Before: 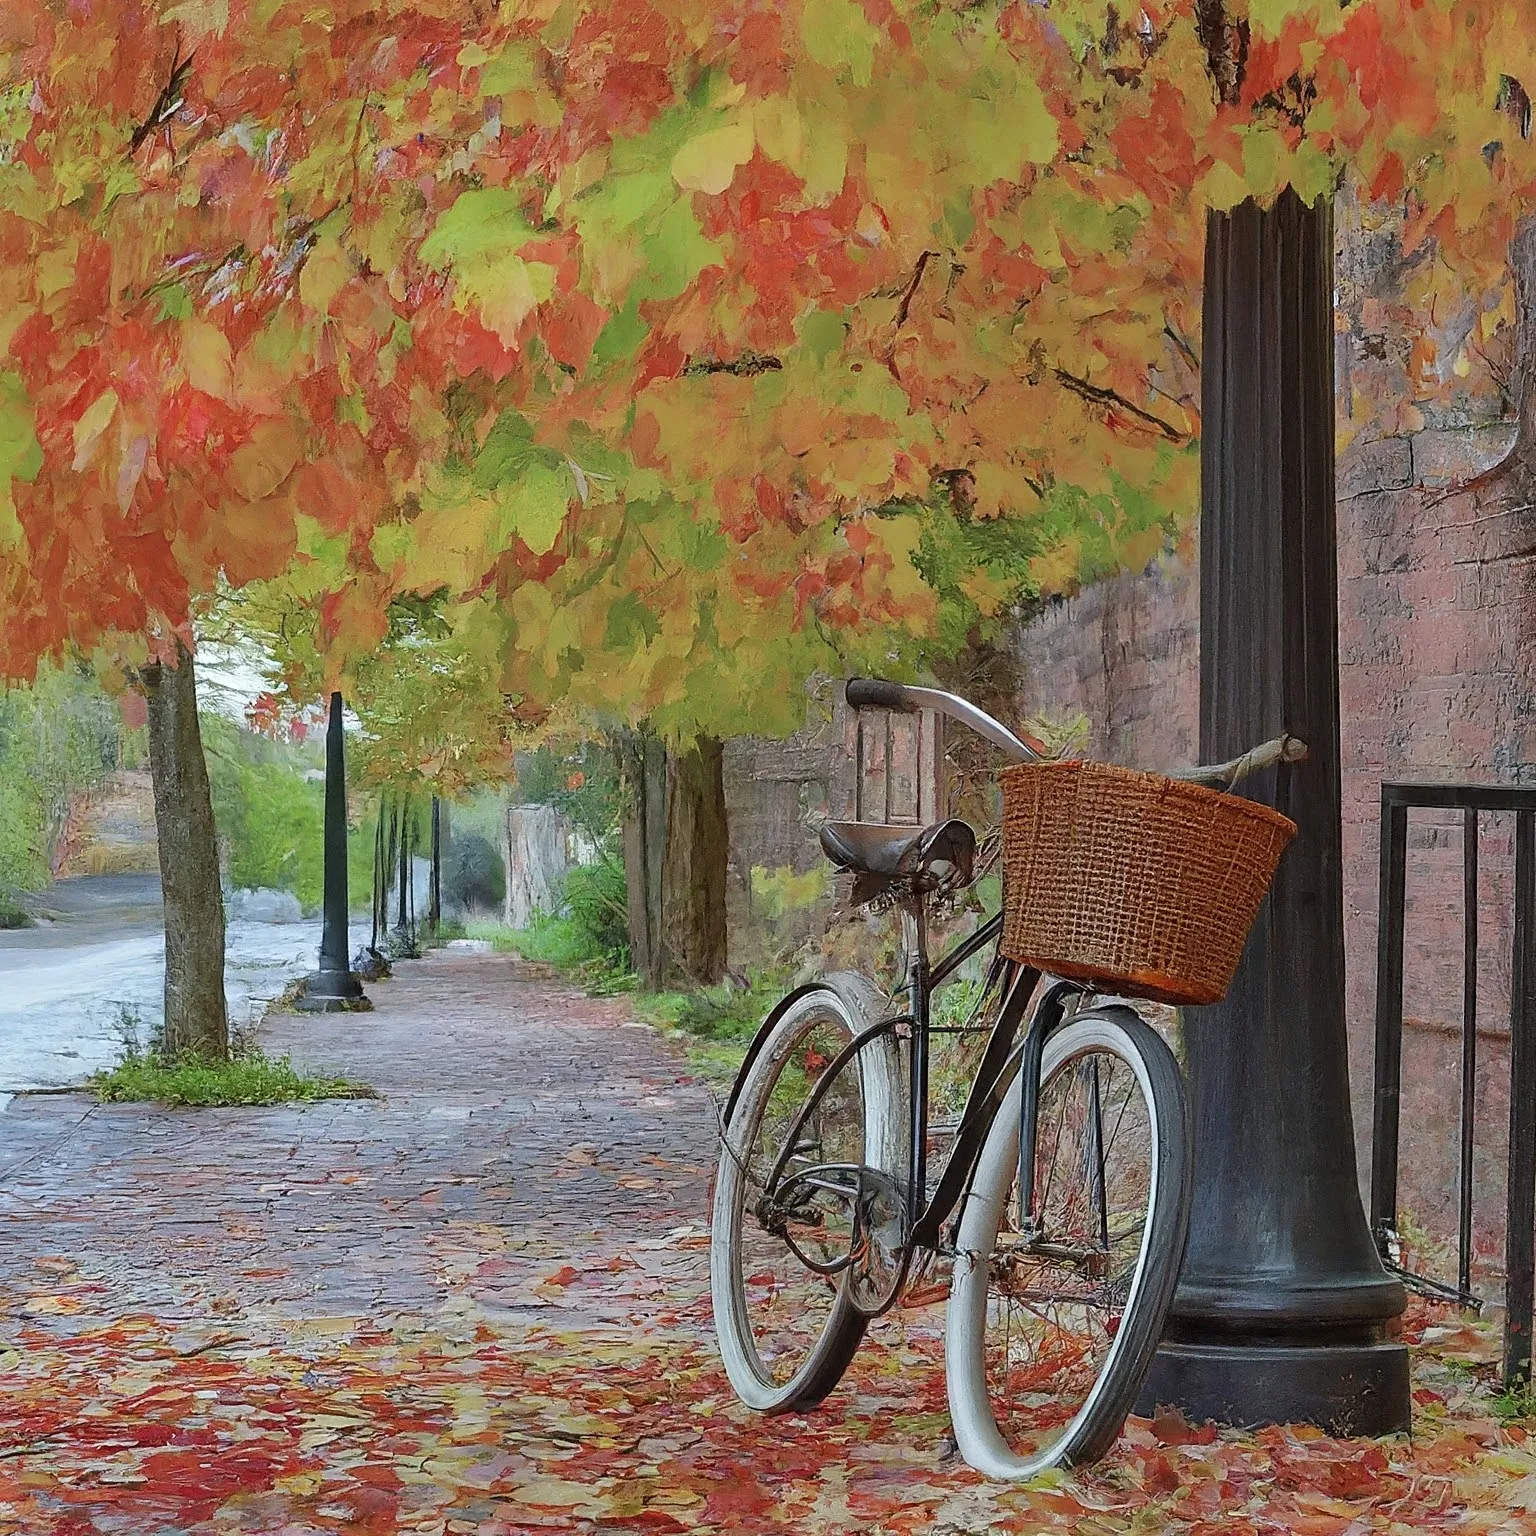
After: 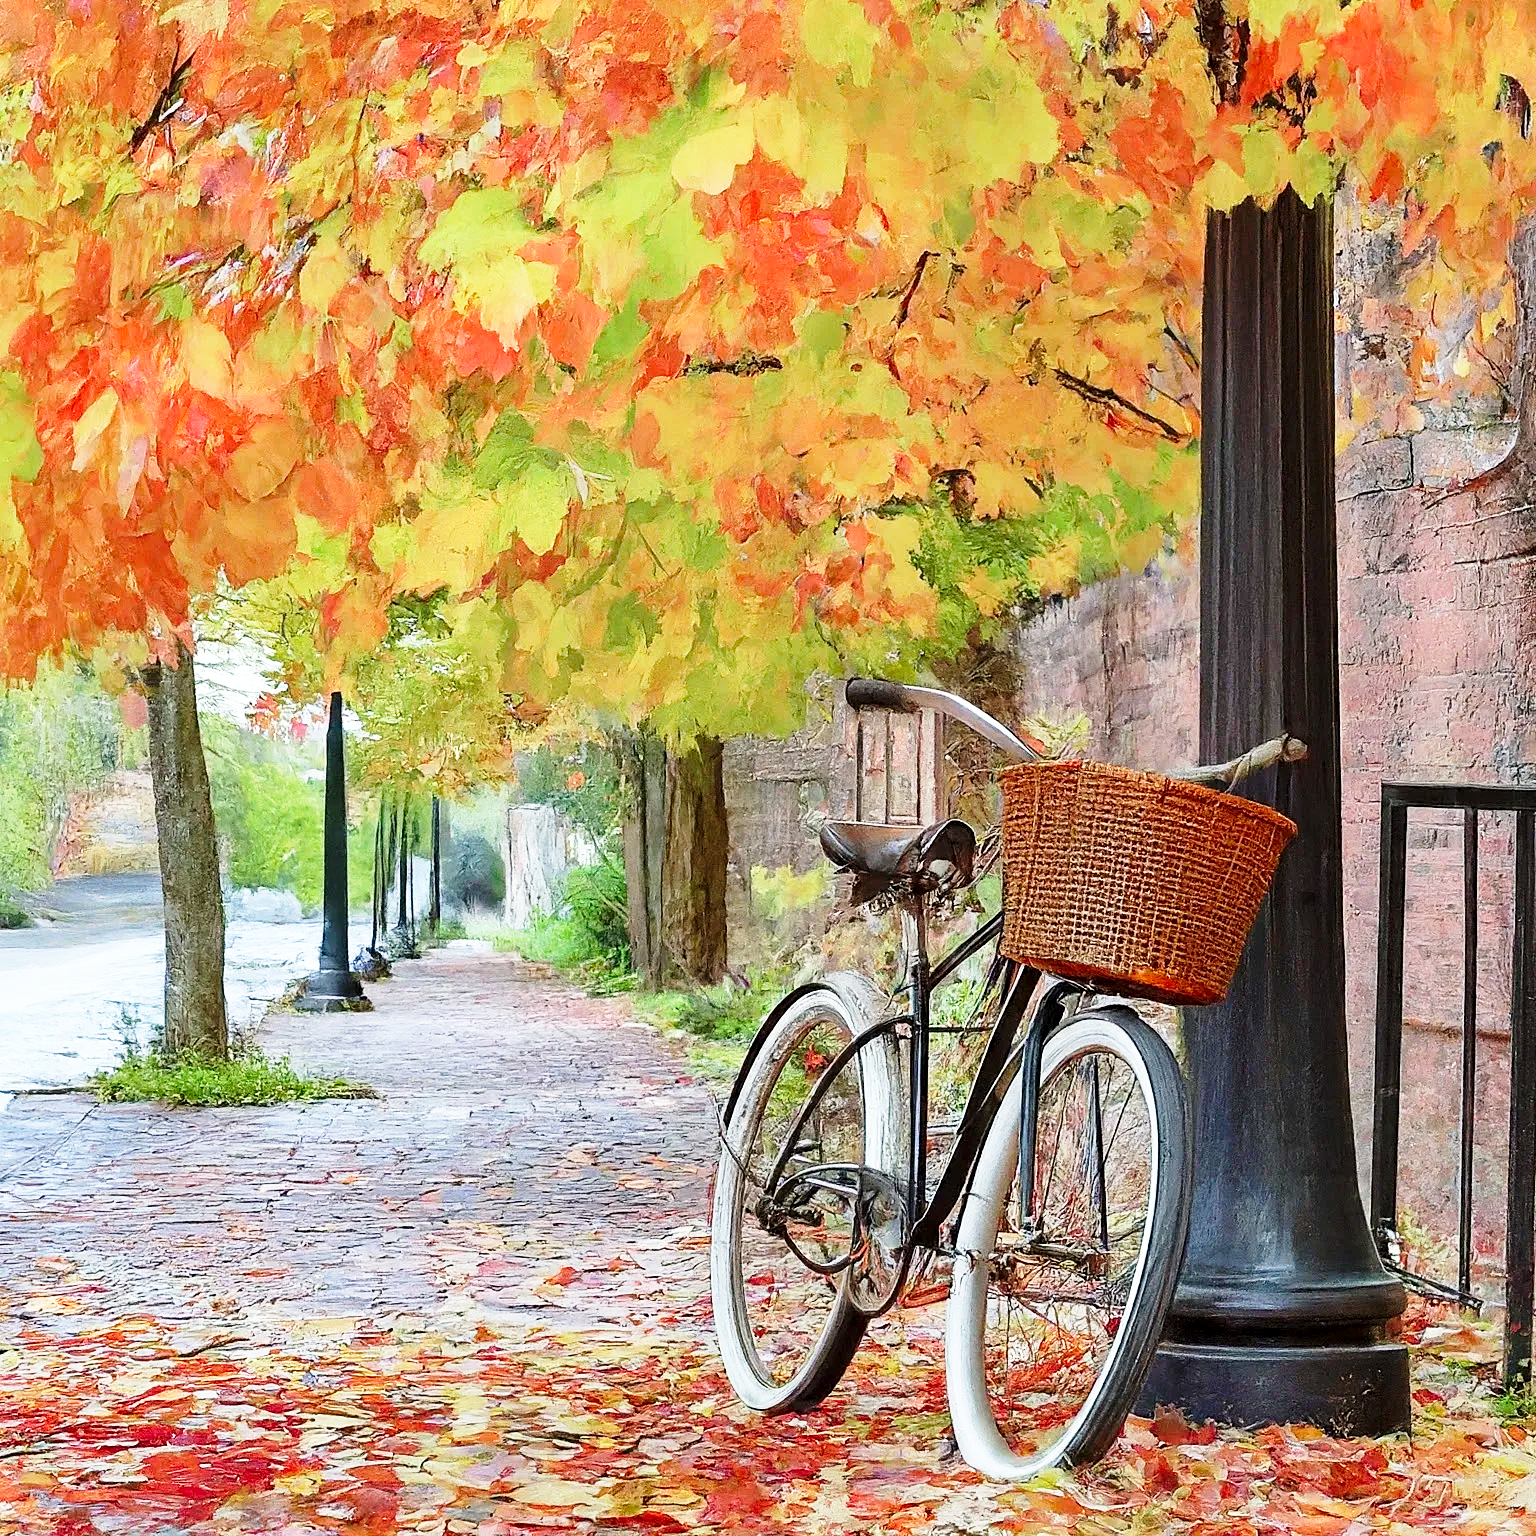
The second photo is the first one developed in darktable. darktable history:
exposure: black level correction 0.005, exposure 0.014 EV, compensate highlight preservation false
base curve: curves: ch0 [(0, 0) (0.026, 0.03) (0.109, 0.232) (0.351, 0.748) (0.669, 0.968) (1, 1)], preserve colors none
